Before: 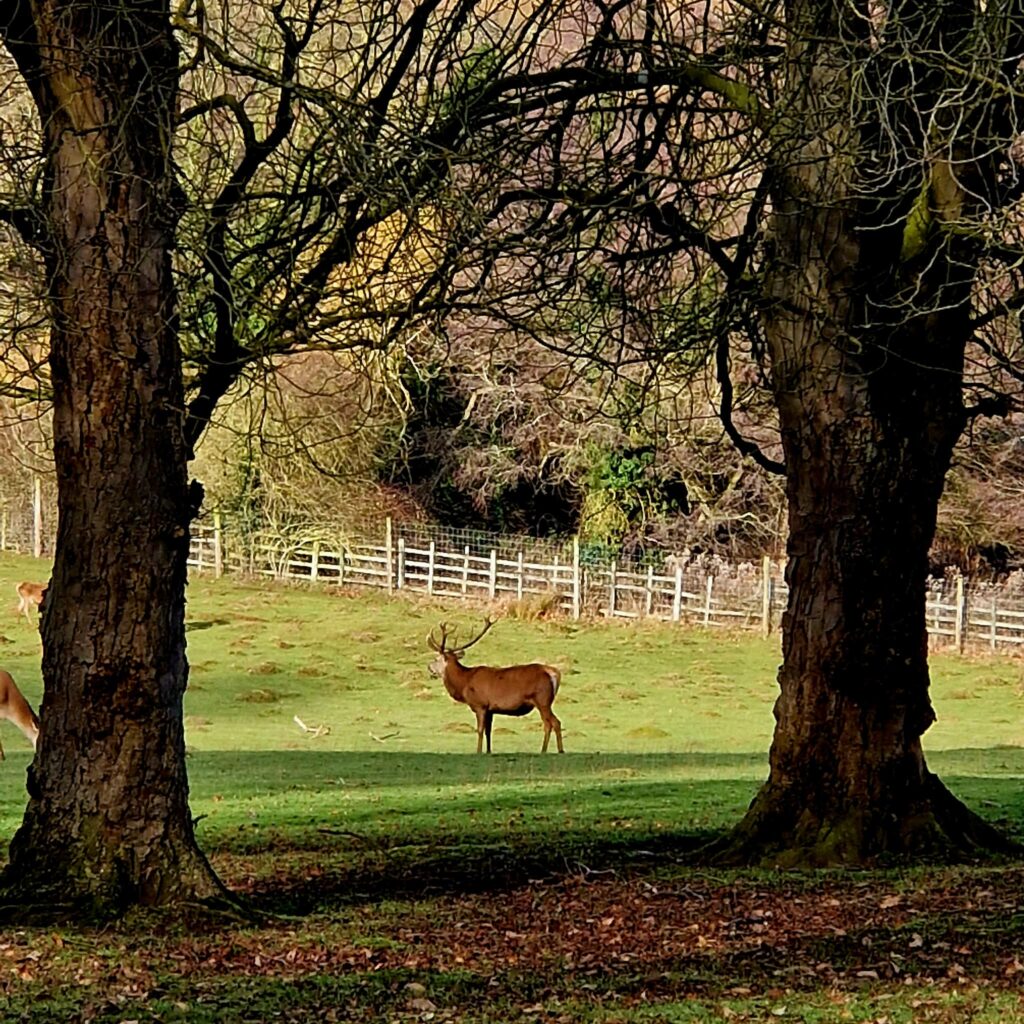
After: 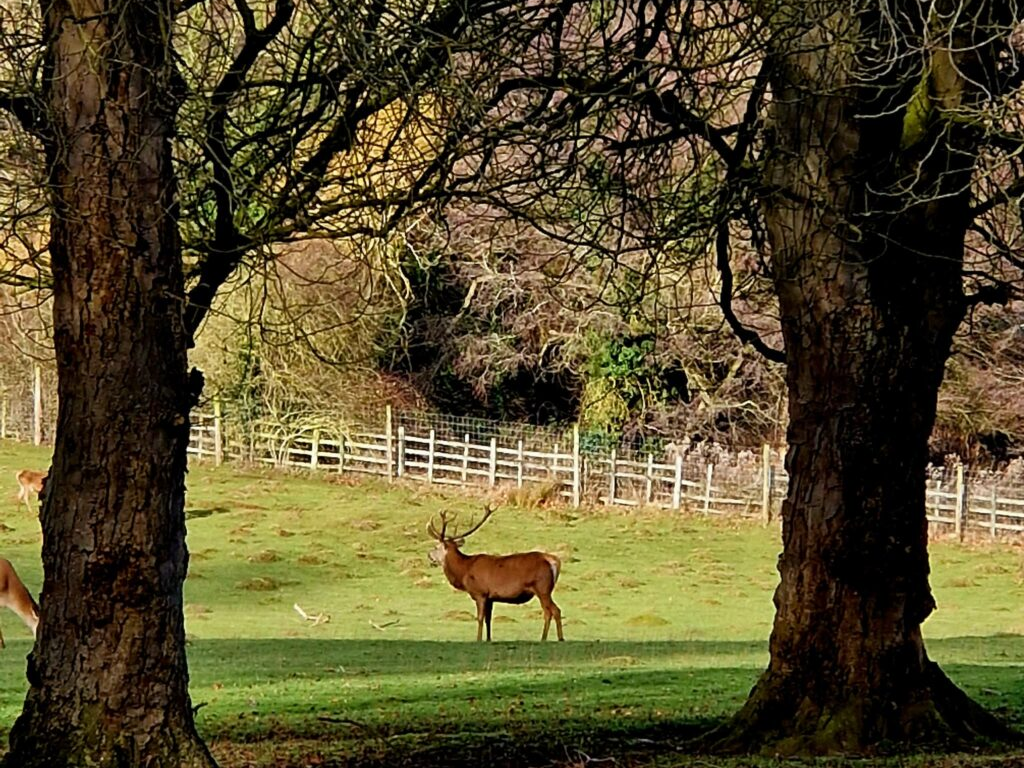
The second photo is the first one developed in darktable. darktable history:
crop: top 11.011%, bottom 13.893%
